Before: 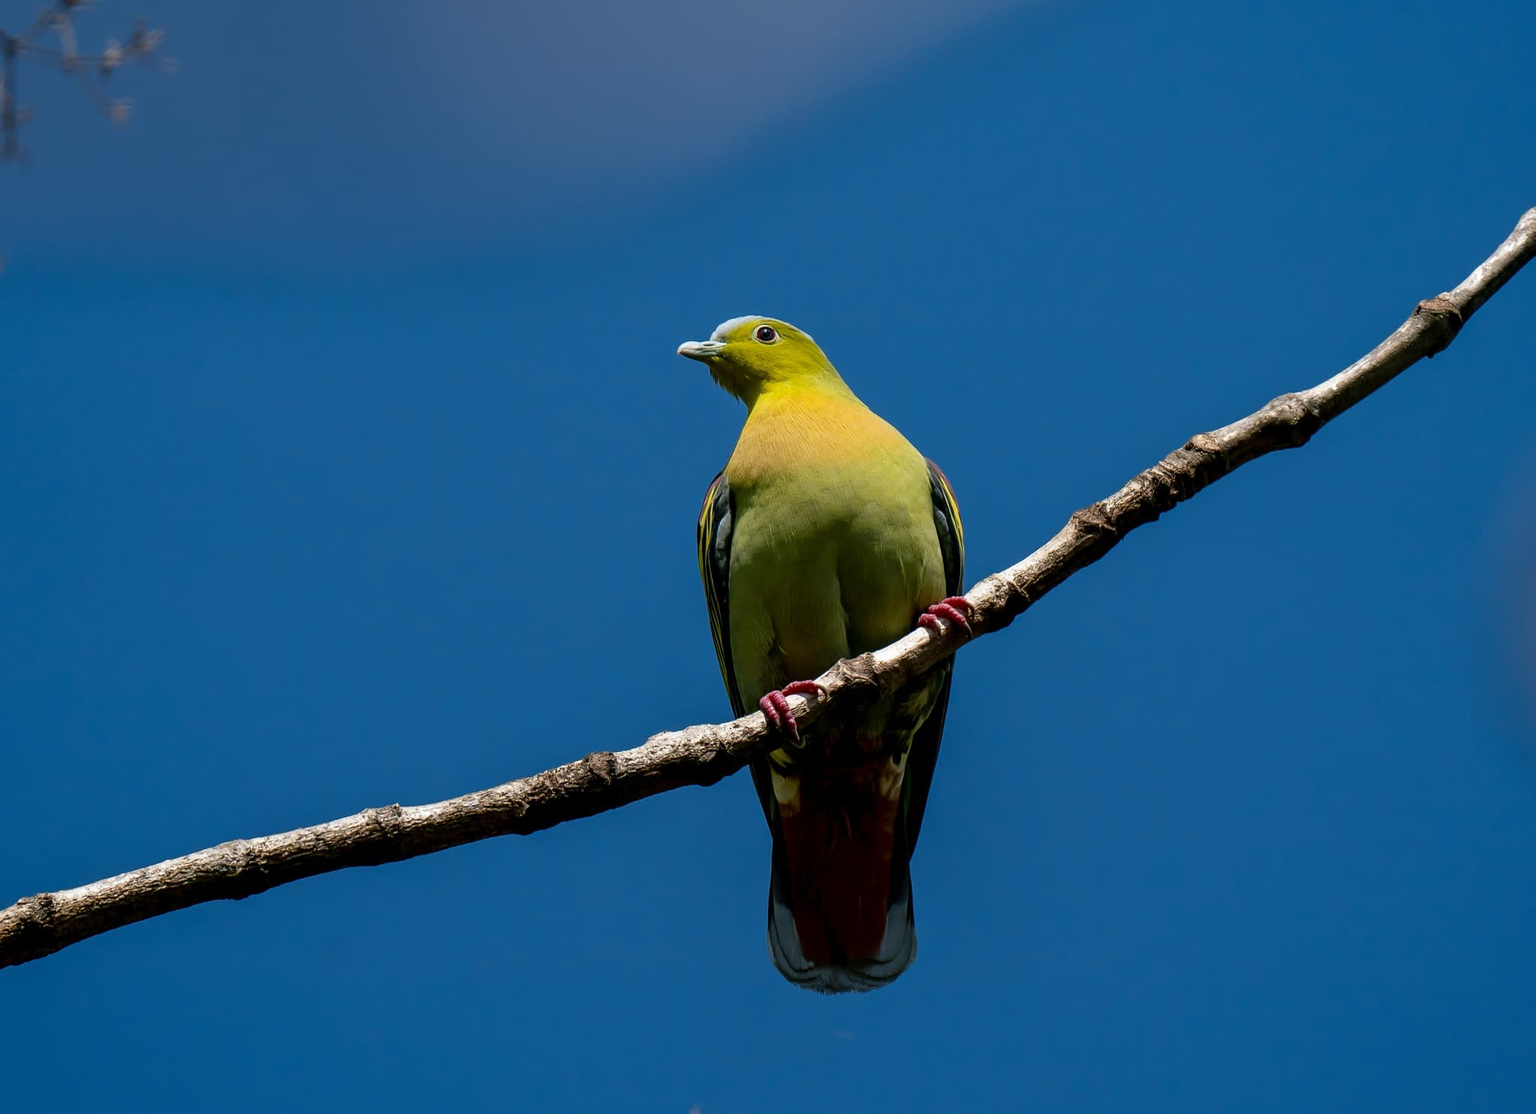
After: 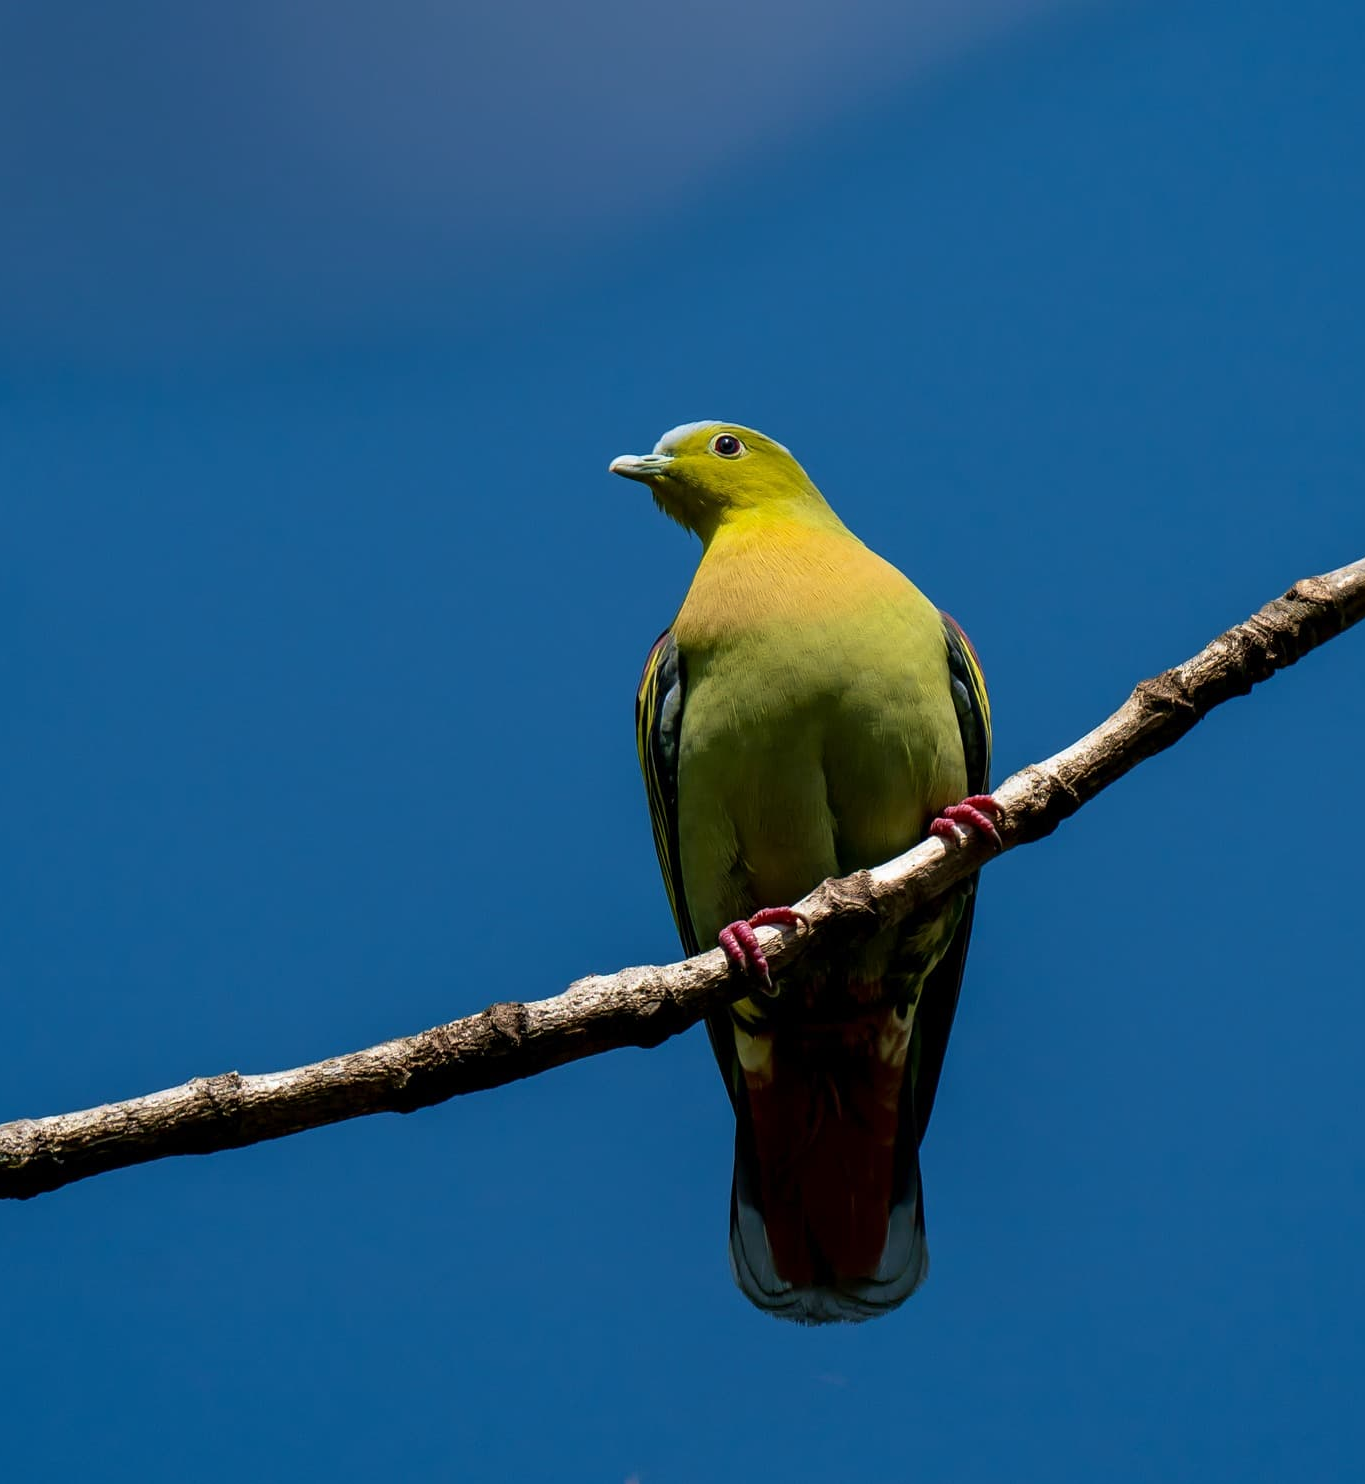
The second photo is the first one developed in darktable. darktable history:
crop and rotate: left 14.358%, right 18.975%
velvia: on, module defaults
